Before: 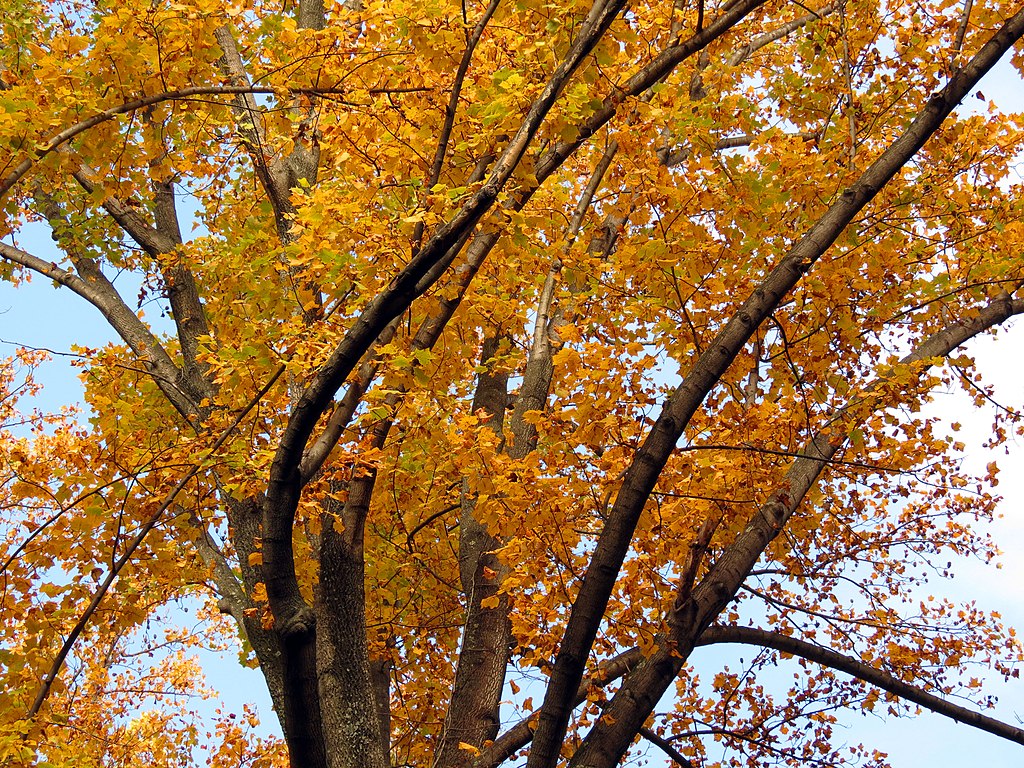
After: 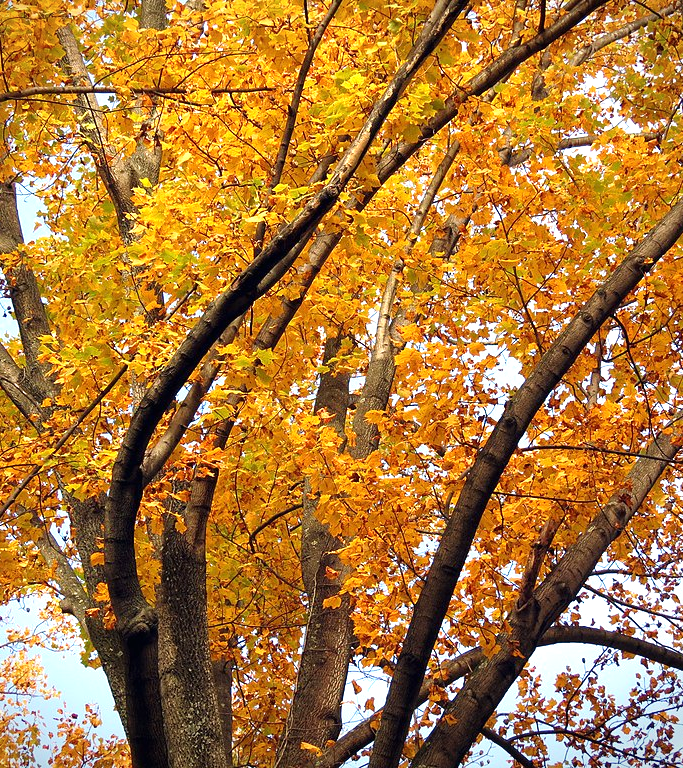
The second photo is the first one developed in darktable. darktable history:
crop and rotate: left 15.446%, right 17.836%
vignetting: fall-off start 97.23%, saturation -0.024, center (-0.033, -0.042), width/height ratio 1.179, unbound false
exposure: black level correction 0, exposure 0.7 EV, compensate exposure bias true, compensate highlight preservation false
